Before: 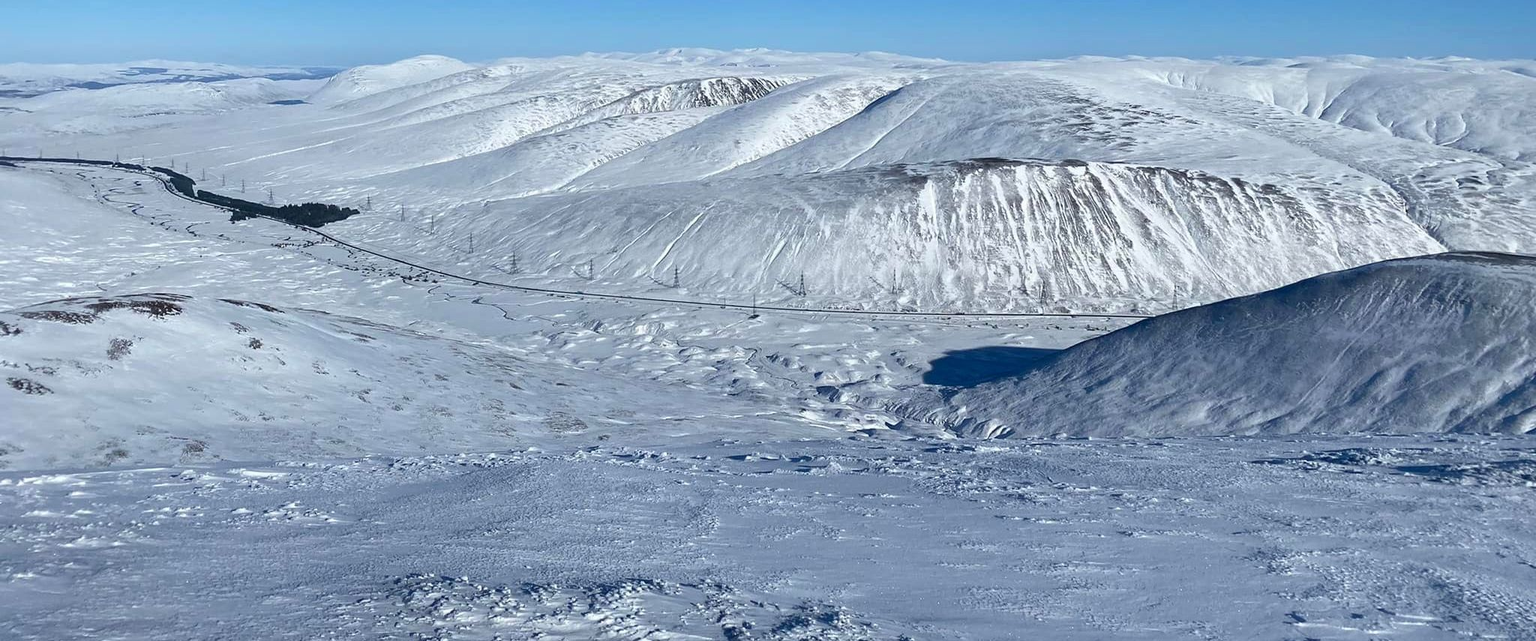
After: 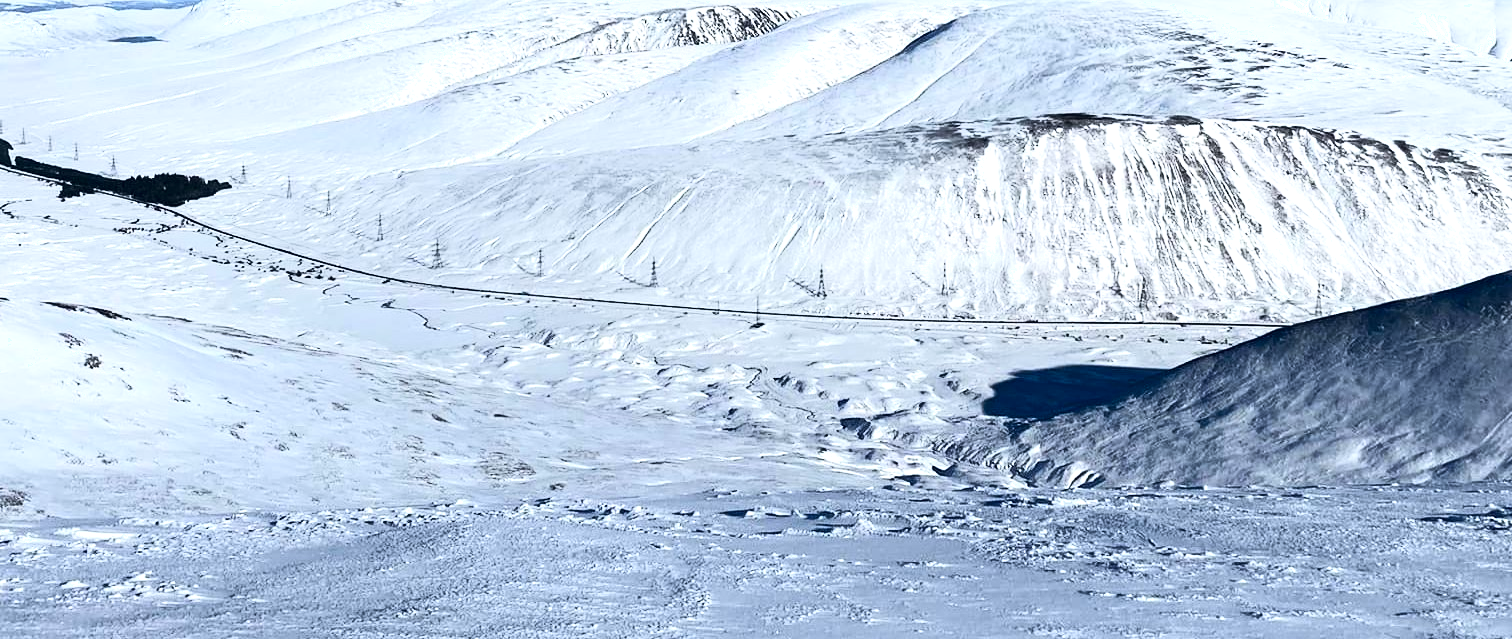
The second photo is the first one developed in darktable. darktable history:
shadows and highlights: shadows -62.02, white point adjustment -5.21, highlights 61.44
tone equalizer: -8 EV -0.735 EV, -7 EV -0.733 EV, -6 EV -0.568 EV, -5 EV -0.386 EV, -3 EV 0.392 EV, -2 EV 0.6 EV, -1 EV 0.687 EV, +0 EV 0.774 EV, edges refinement/feathering 500, mask exposure compensation -1.57 EV, preserve details no
crop and rotate: left 12.158%, top 11.459%, right 14.004%, bottom 13.688%
